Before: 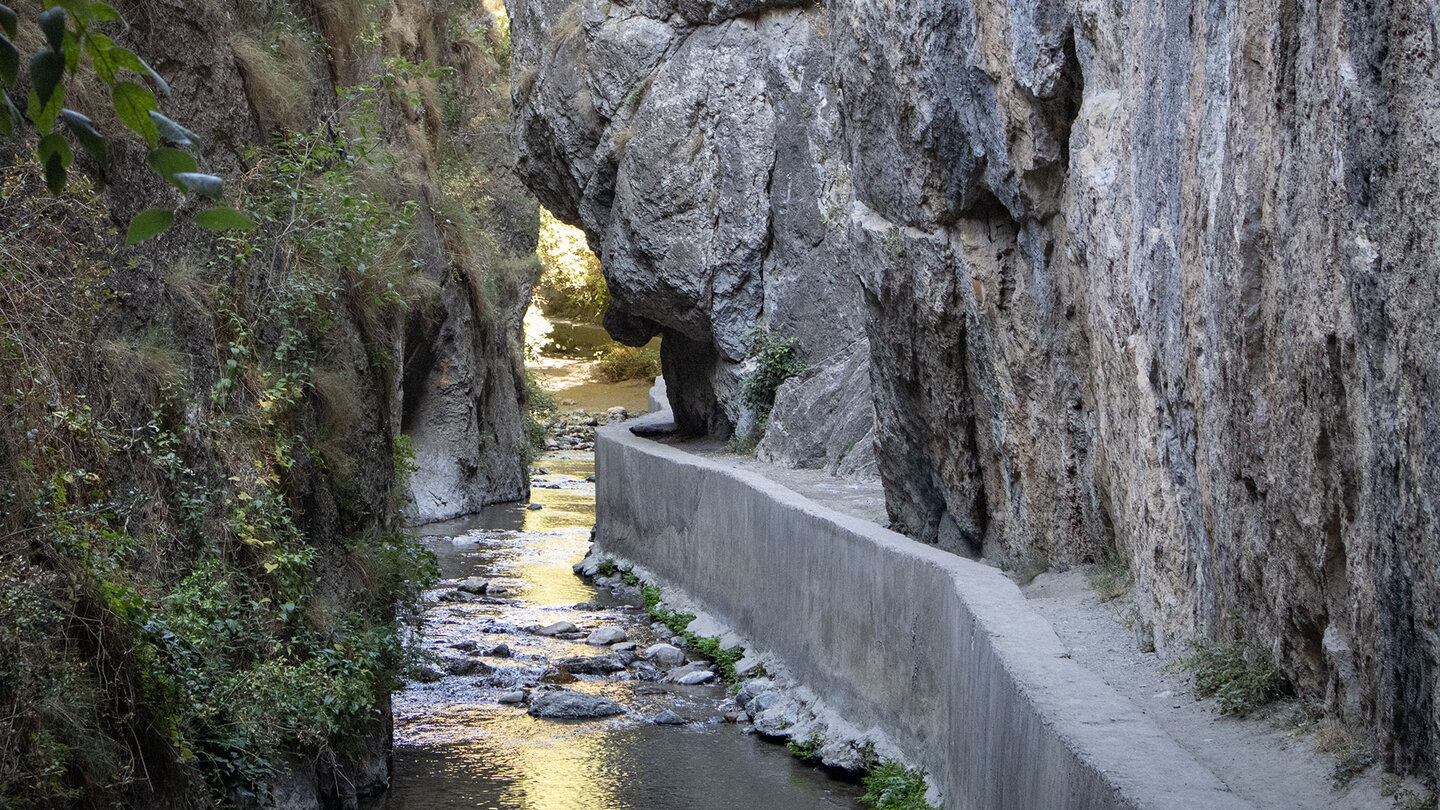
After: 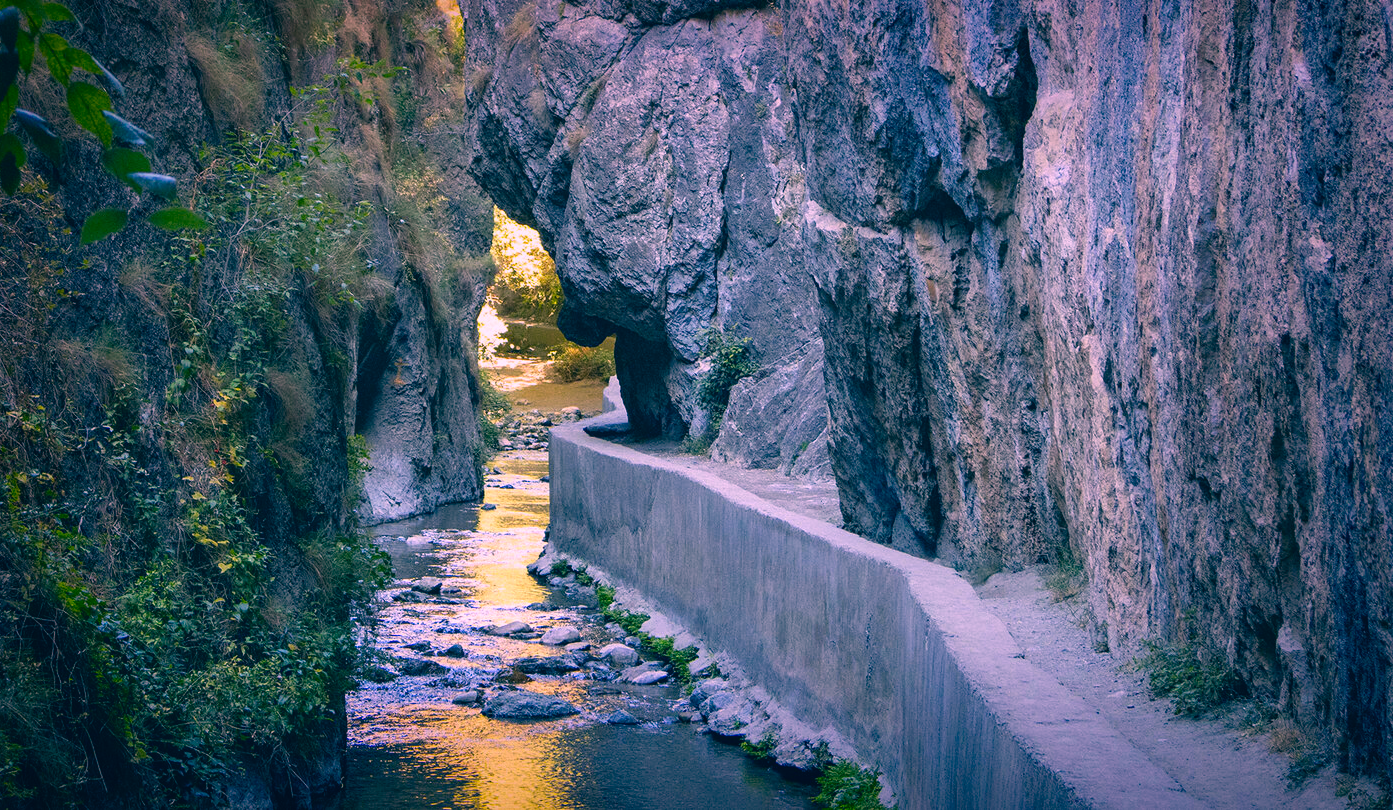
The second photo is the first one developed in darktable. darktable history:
vignetting: fall-off start 52.57%, saturation 0.378, automatic ratio true, width/height ratio 1.313, shape 0.23
color correction: highlights a* 17.32, highlights b* 0.205, shadows a* -15.05, shadows b* -14.03, saturation 1.54
crop and rotate: left 3.222%
